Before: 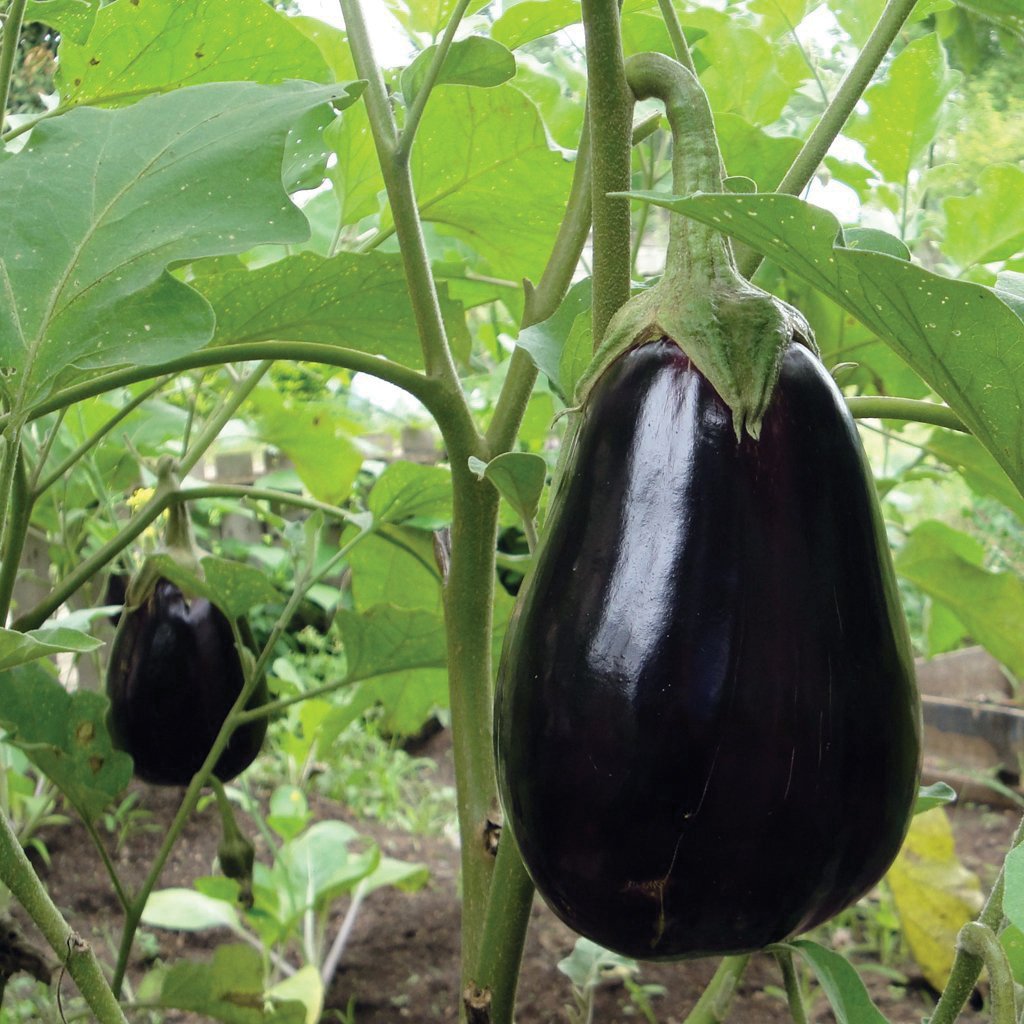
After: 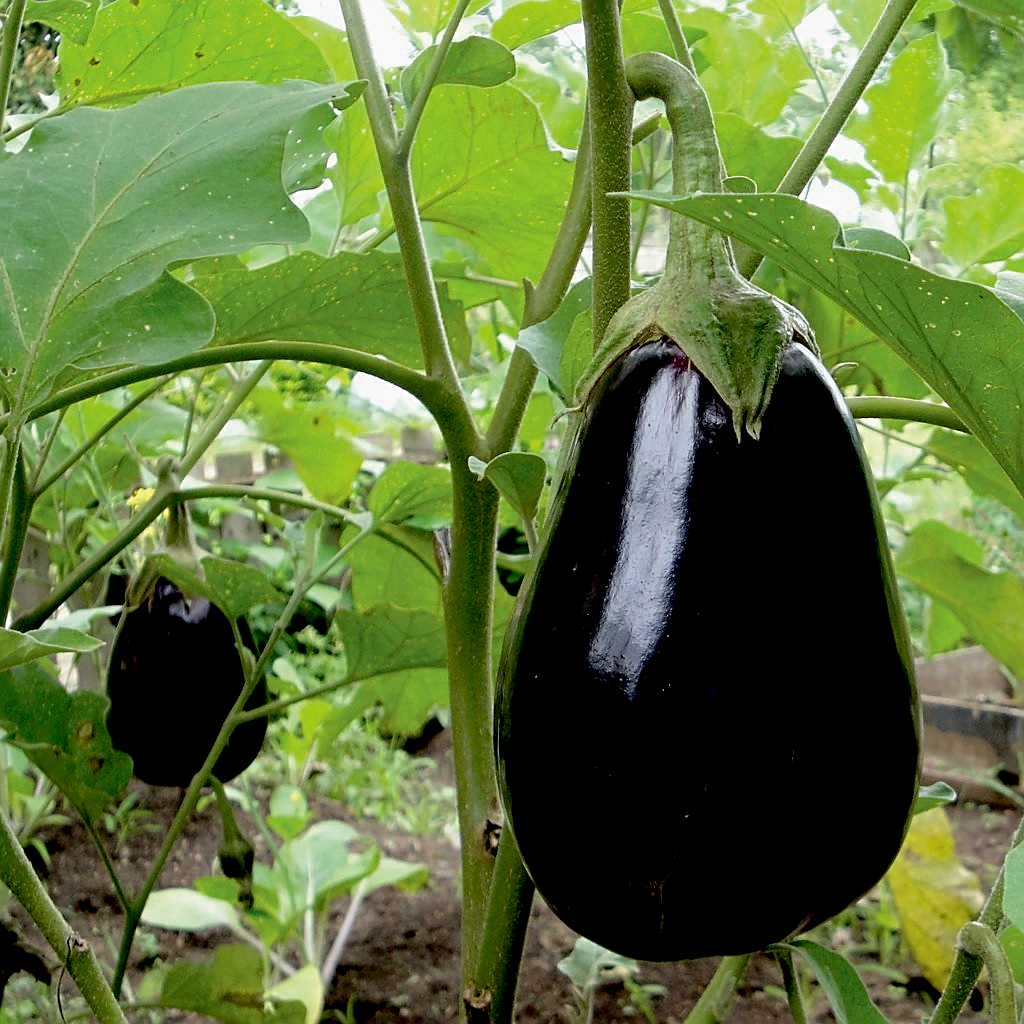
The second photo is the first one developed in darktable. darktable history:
exposure: black level correction 0.029, exposure -0.073 EV, compensate highlight preservation false
sharpen: on, module defaults
